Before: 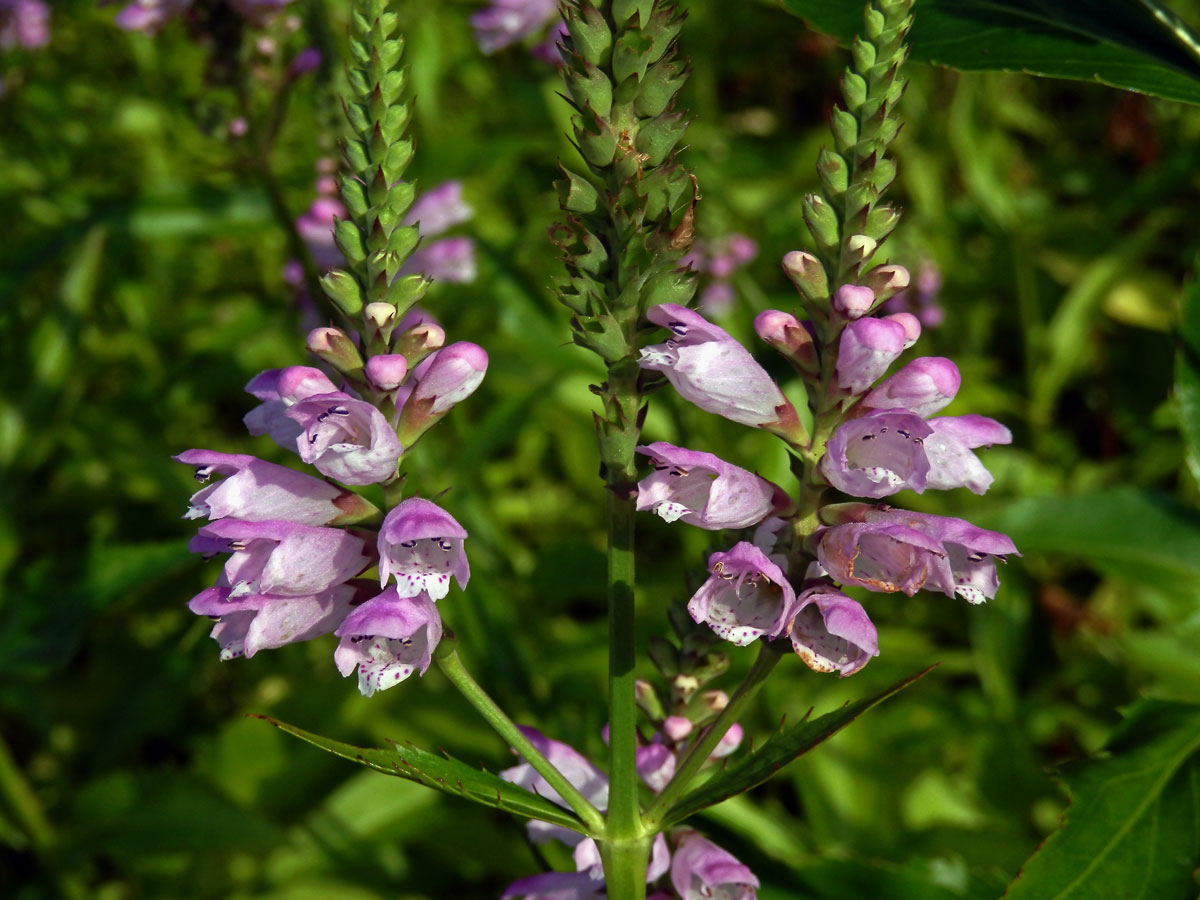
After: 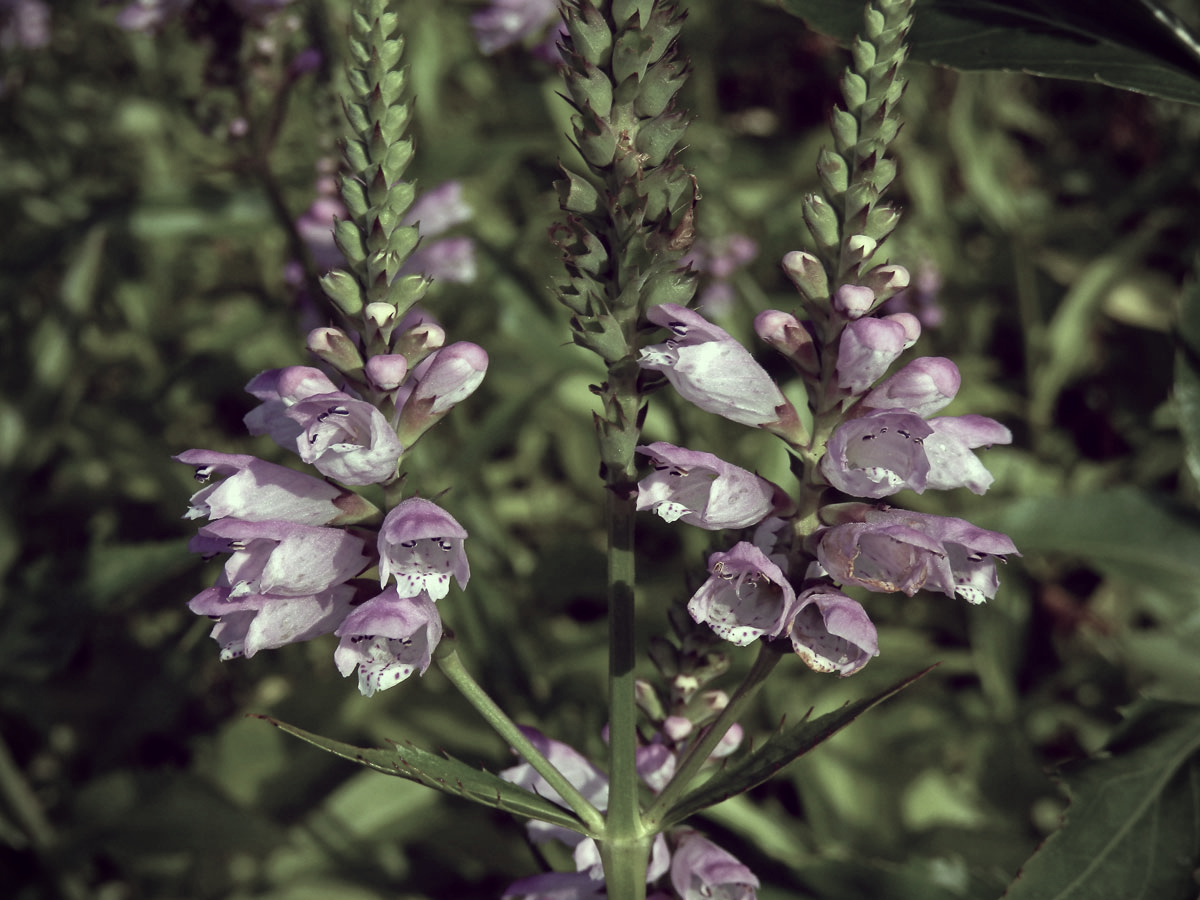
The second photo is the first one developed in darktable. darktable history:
vignetting: fall-off radius 63.98%
color correction: highlights a* -20.64, highlights b* 20.52, shadows a* 20.01, shadows b* -19.89, saturation 0.422
tone curve: color space Lab, independent channels, preserve colors none
